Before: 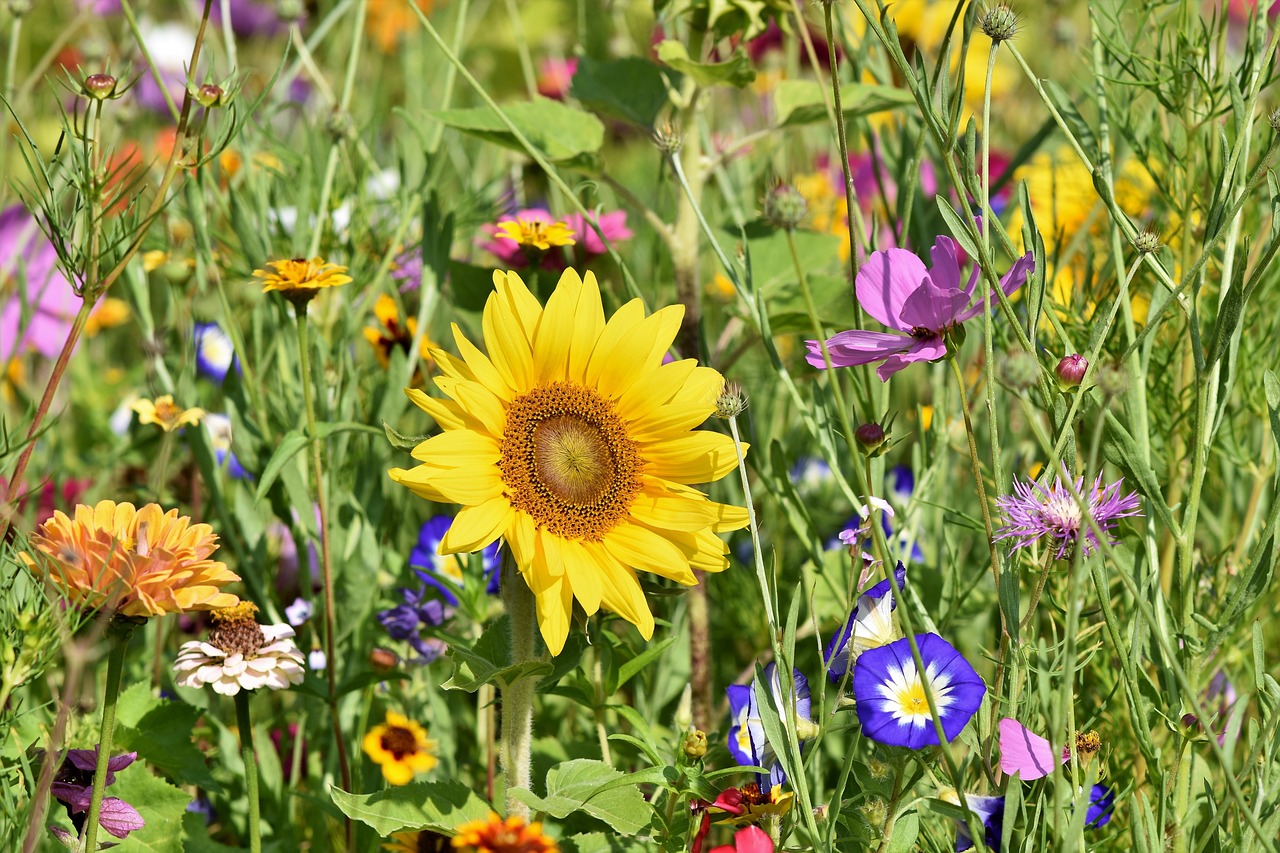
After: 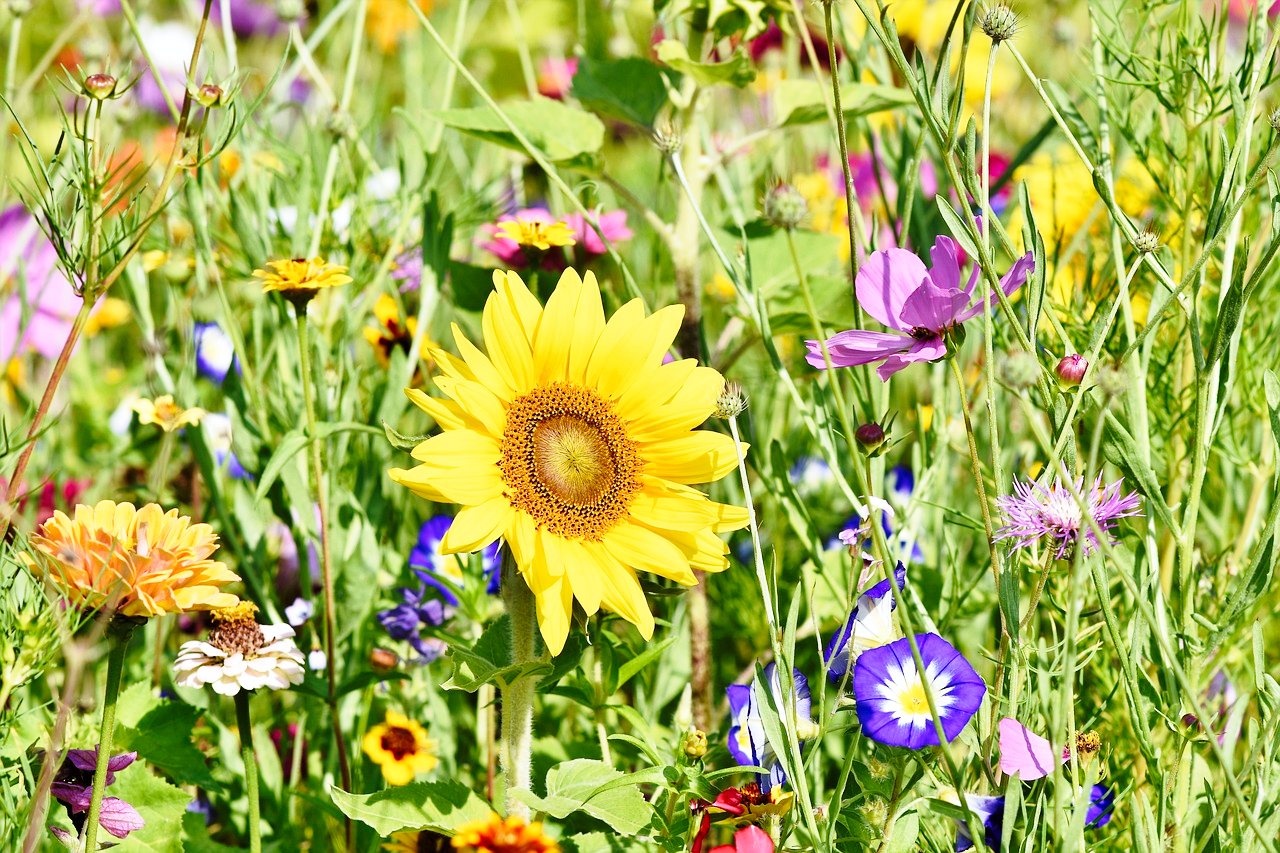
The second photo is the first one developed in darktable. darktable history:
white balance: red 0.98, blue 1.034
base curve: curves: ch0 [(0, 0) (0.028, 0.03) (0.121, 0.232) (0.46, 0.748) (0.859, 0.968) (1, 1)], preserve colors none
